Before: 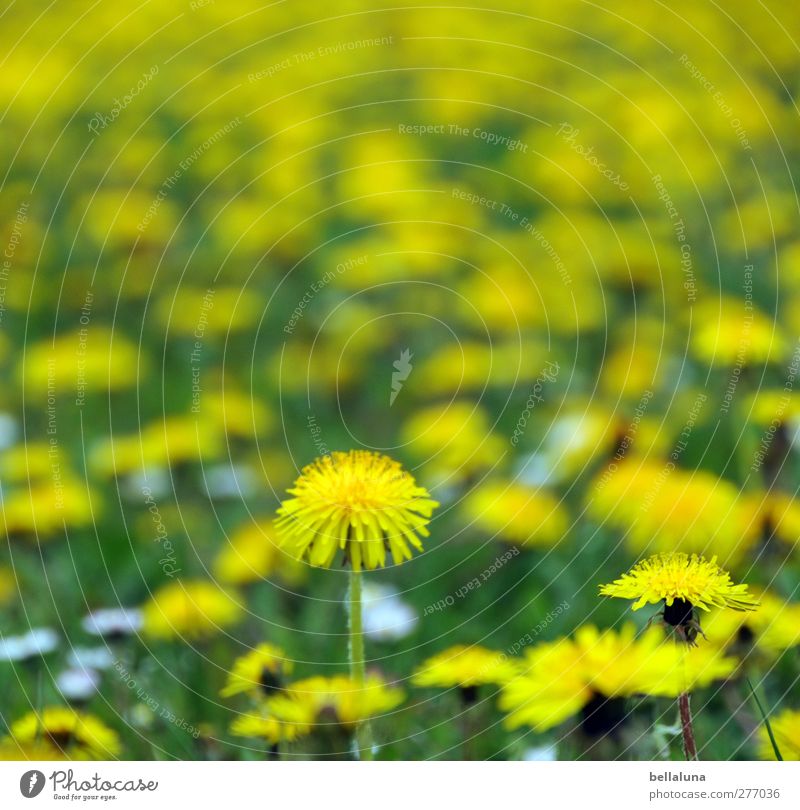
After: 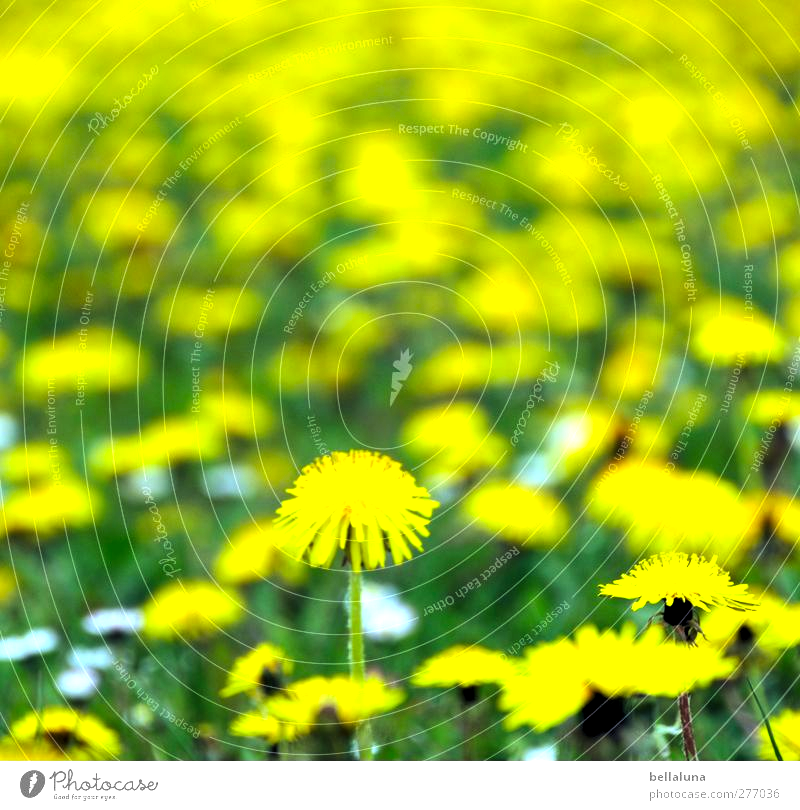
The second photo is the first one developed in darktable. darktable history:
contrast brightness saturation: contrast 0.075, saturation 0.2
levels: levels [0.052, 0.496, 0.908]
color zones: curves: ch1 [(0, 0.469) (0.01, 0.469) (0.12, 0.446) (0.248, 0.469) (0.5, 0.5) (0.748, 0.5) (0.99, 0.469) (1, 0.469)]
exposure: black level correction 0.001, exposure 0.499 EV, compensate highlight preservation false
